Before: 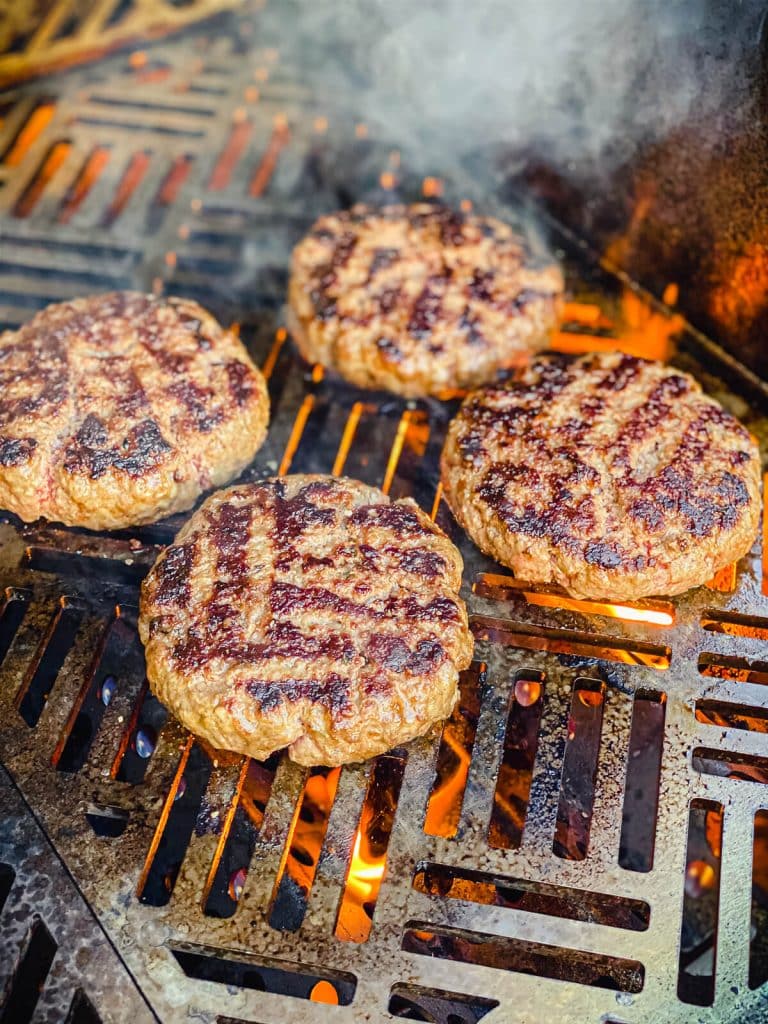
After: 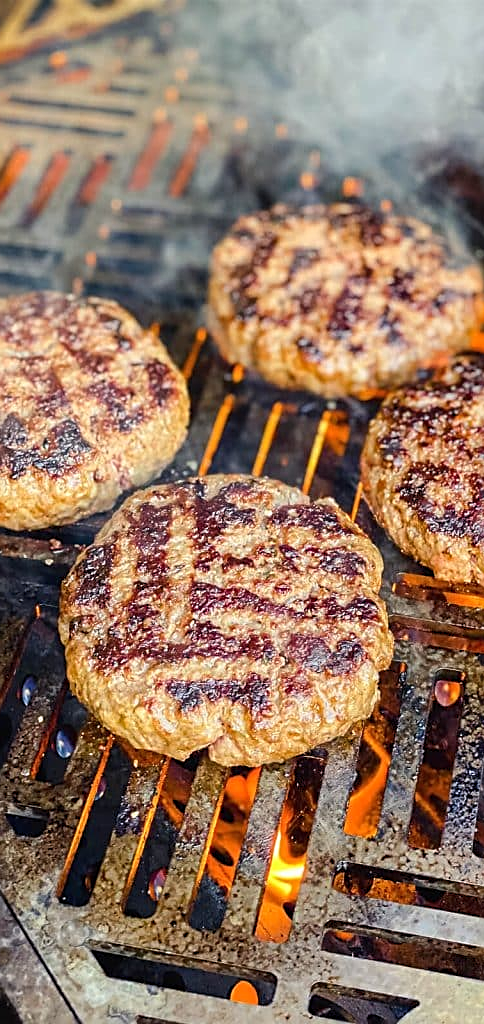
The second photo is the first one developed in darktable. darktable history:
sharpen: on, module defaults
crop: left 10.454%, right 26.469%
levels: levels [0, 0.492, 0.984]
